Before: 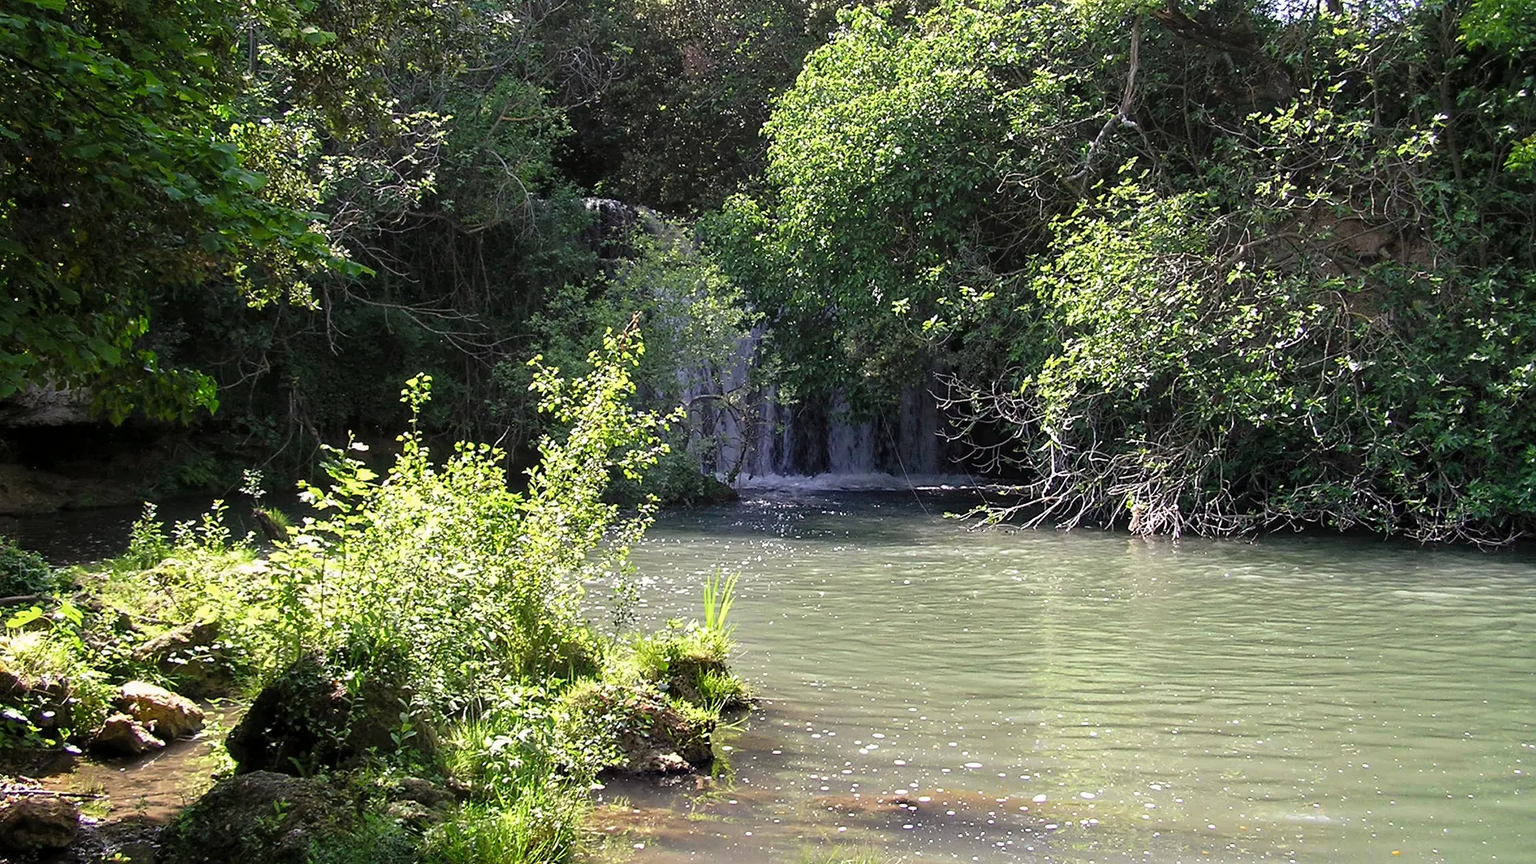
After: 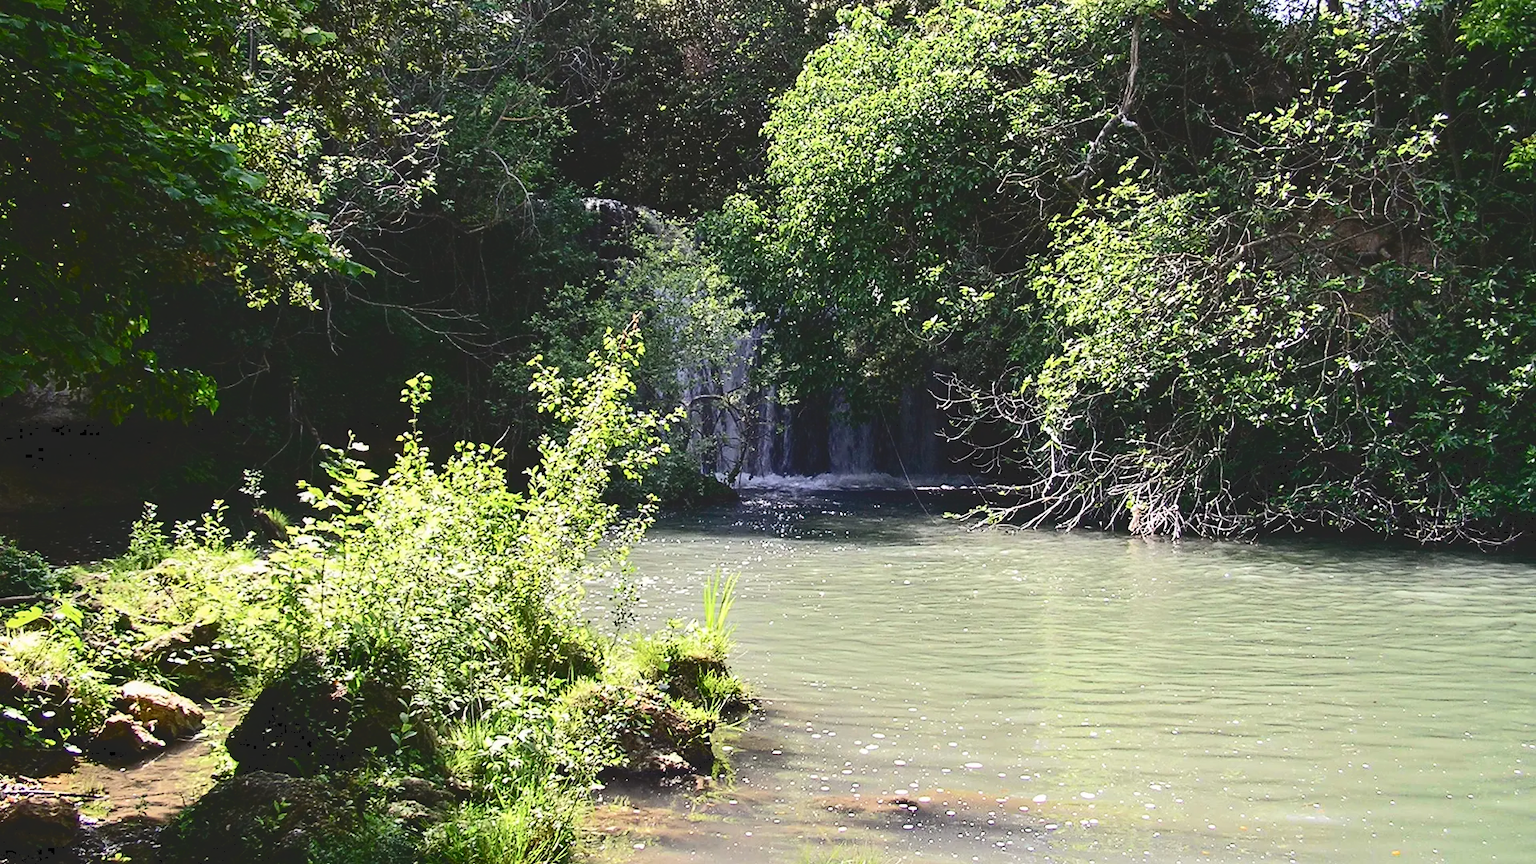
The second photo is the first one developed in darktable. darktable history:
tone curve: curves: ch0 [(0, 0) (0.003, 0.13) (0.011, 0.13) (0.025, 0.134) (0.044, 0.136) (0.069, 0.139) (0.1, 0.144) (0.136, 0.151) (0.177, 0.171) (0.224, 0.2) (0.277, 0.247) (0.335, 0.318) (0.399, 0.412) (0.468, 0.536) (0.543, 0.659) (0.623, 0.746) (0.709, 0.812) (0.801, 0.871) (0.898, 0.915) (1, 1)], color space Lab, independent channels, preserve colors none
